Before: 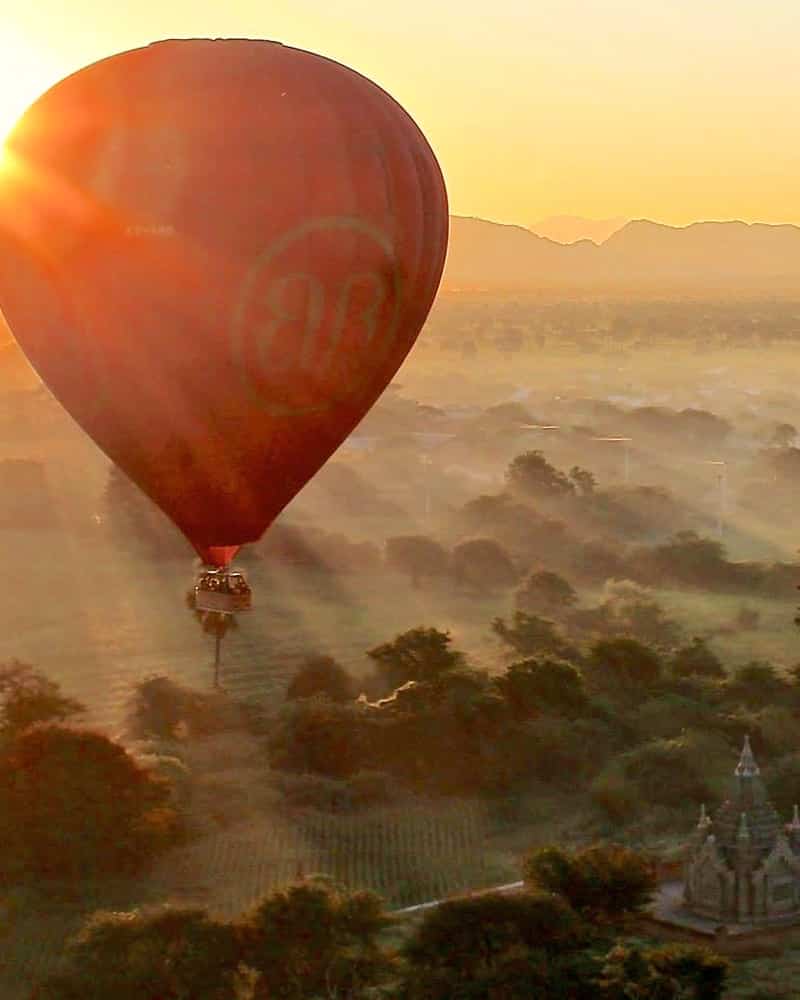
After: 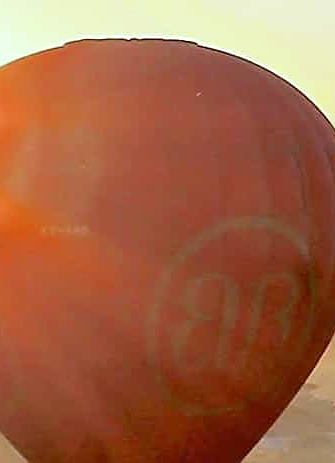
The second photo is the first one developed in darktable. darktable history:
sharpen: on, module defaults
crop and rotate: left 10.817%, top 0.062%, right 47.194%, bottom 53.626%
white balance: red 0.931, blue 1.11
